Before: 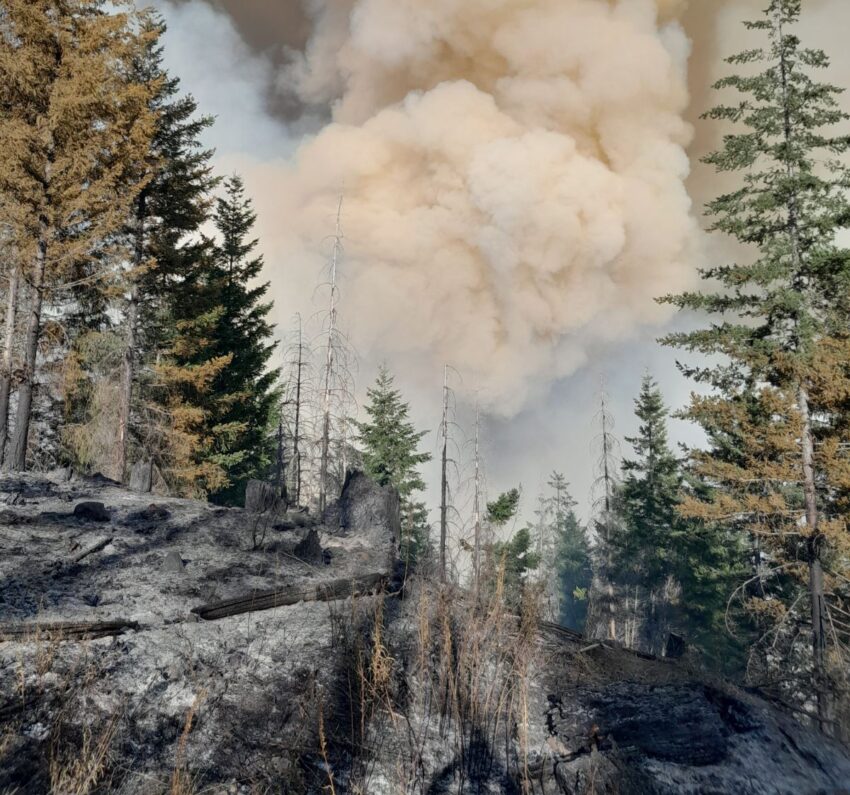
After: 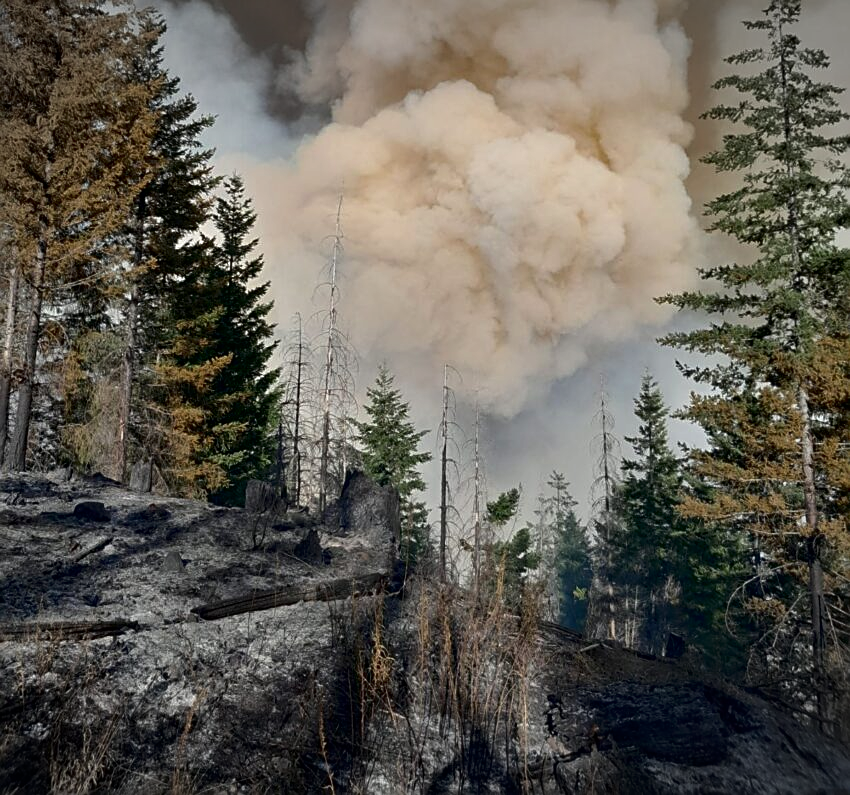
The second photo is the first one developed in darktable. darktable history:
vignetting: fall-off start 100%, brightness -0.282, width/height ratio 1.31
sharpen: on, module defaults
contrast brightness saturation: brightness -0.2, saturation 0.08
